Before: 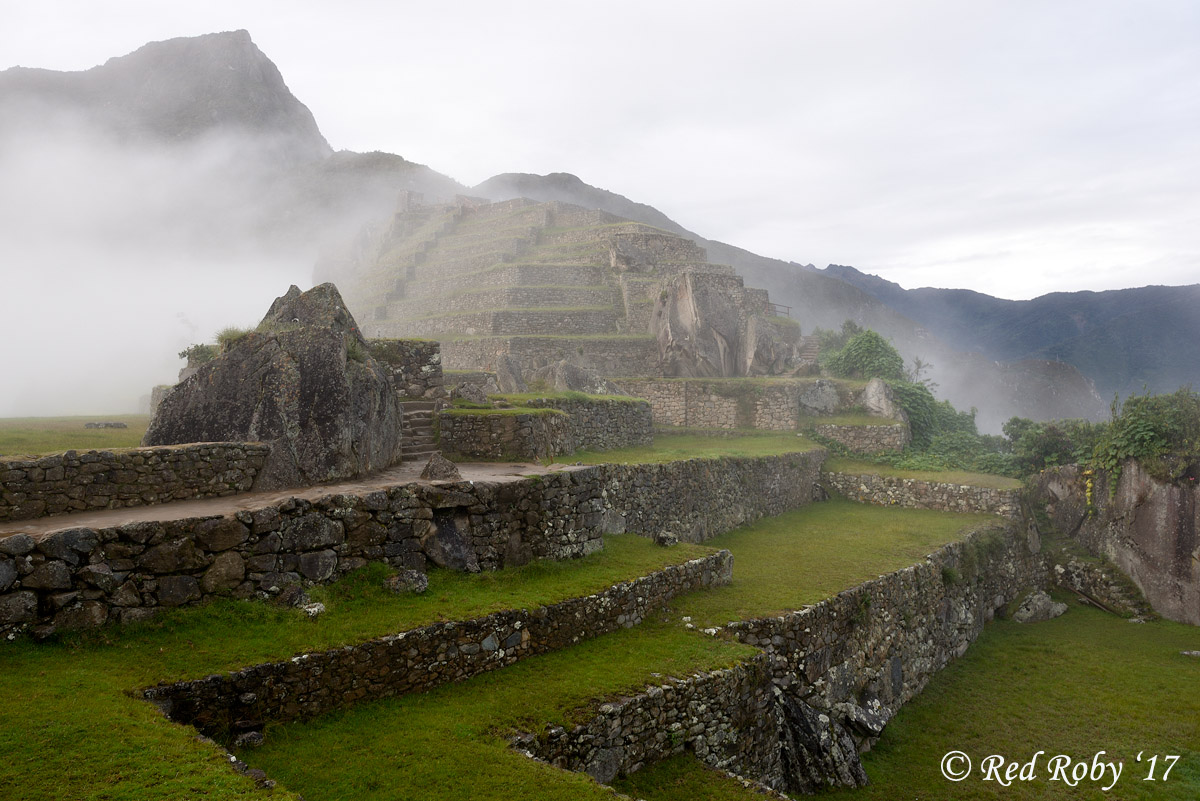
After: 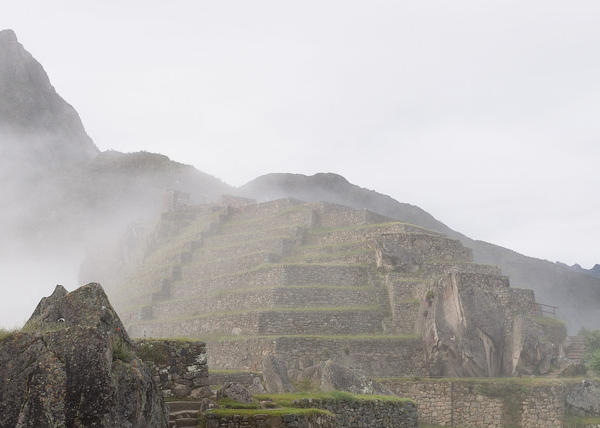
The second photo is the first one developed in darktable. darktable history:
white balance: red 1, blue 1
filmic rgb: black relative exposure -16 EV, white relative exposure 2.93 EV, hardness 10.04, color science v6 (2022)
crop: left 19.556%, right 30.401%, bottom 46.458%
